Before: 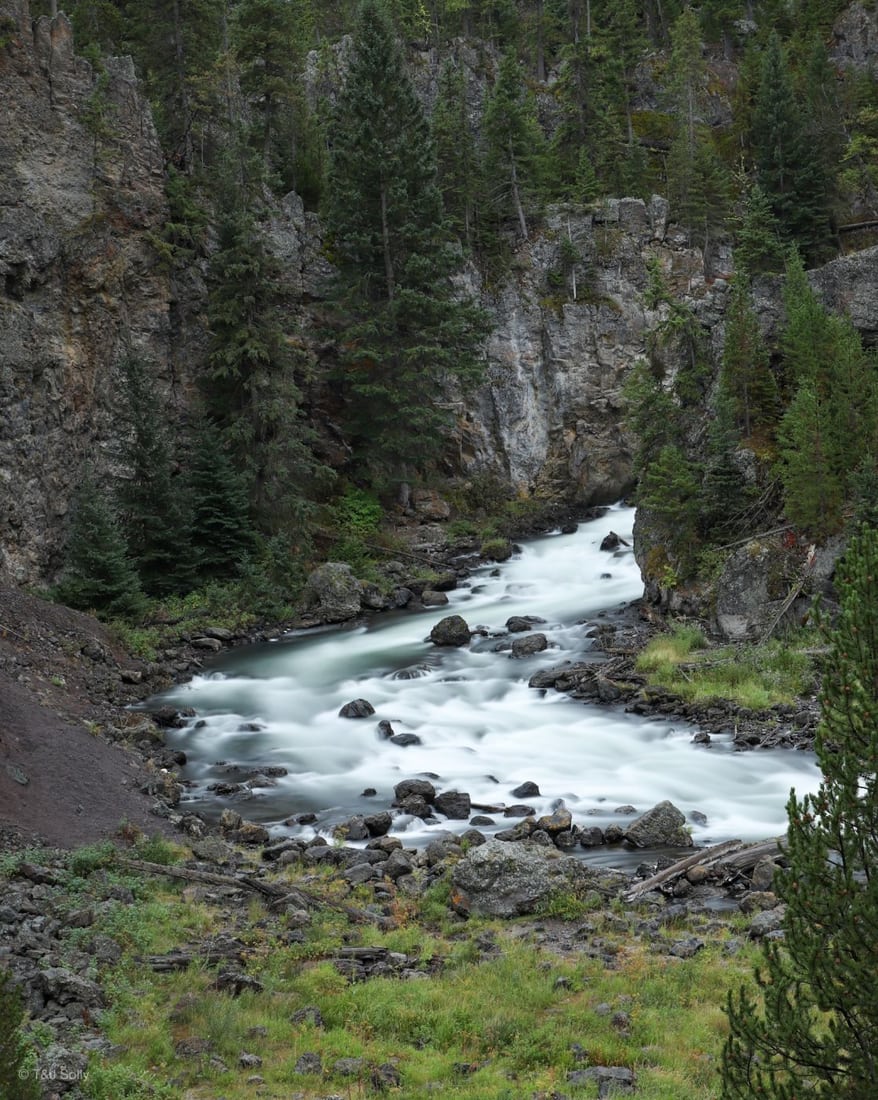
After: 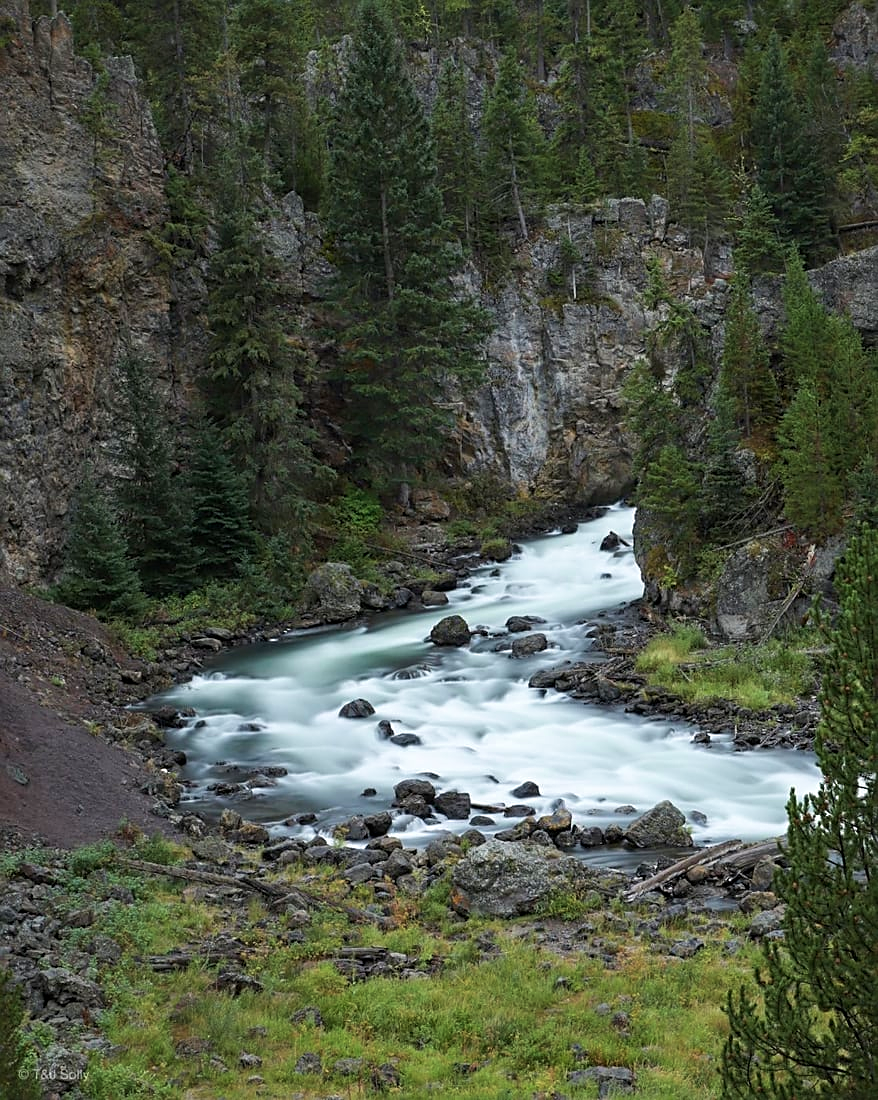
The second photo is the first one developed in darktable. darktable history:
velvia: strength 30.12%
sharpen: on, module defaults
